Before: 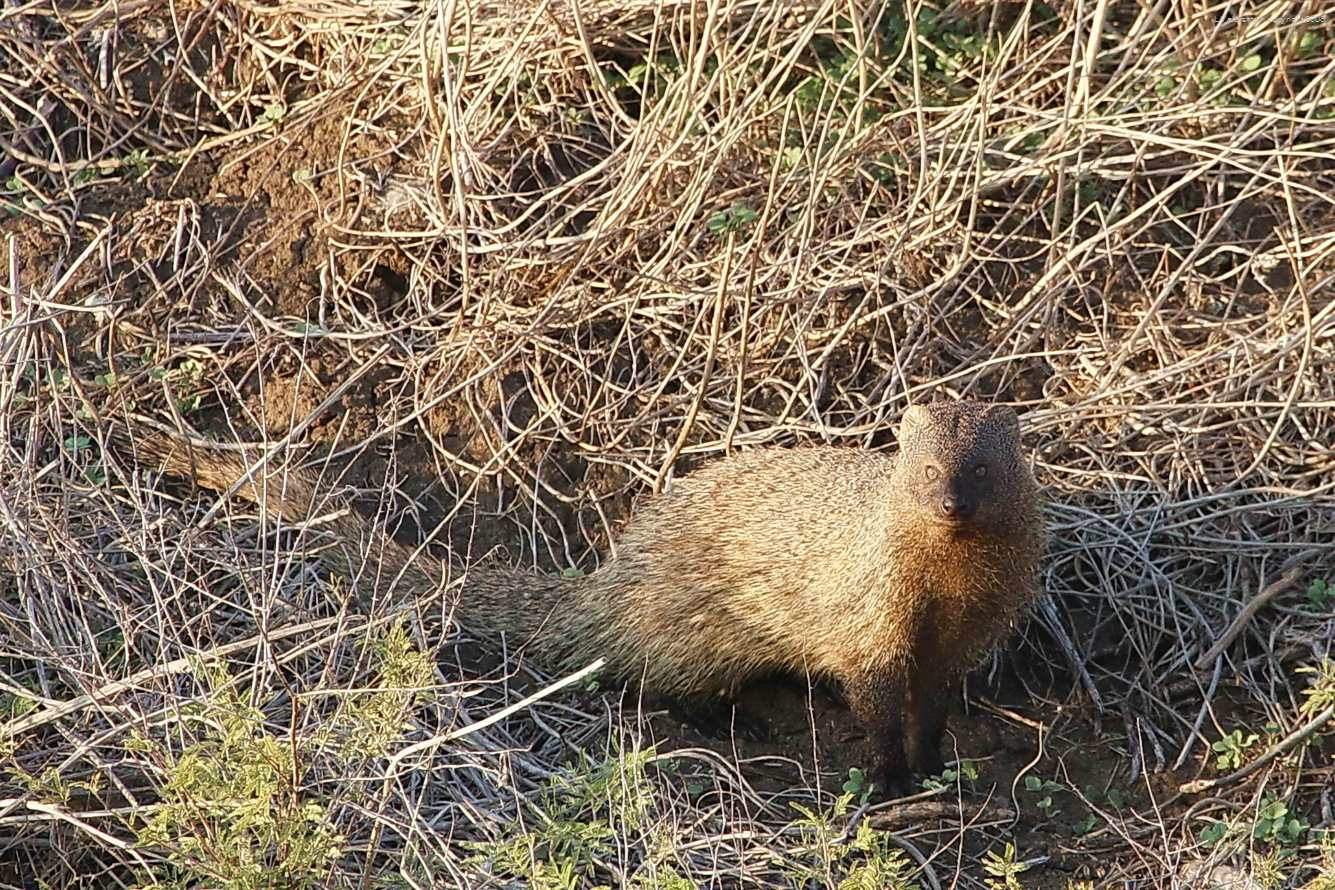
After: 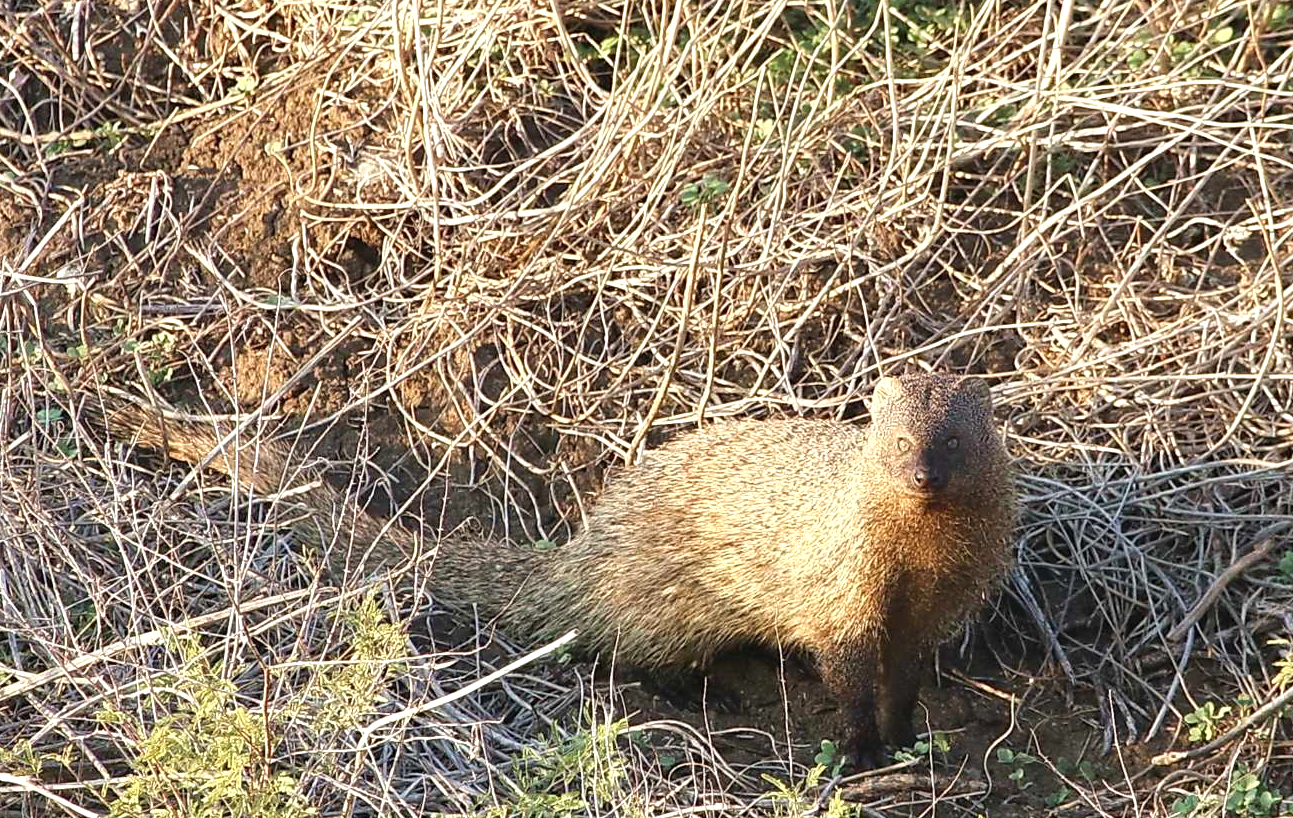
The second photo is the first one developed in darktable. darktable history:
exposure: exposure 0.504 EV, compensate exposure bias true, compensate highlight preservation false
crop: left 2.145%, top 3.168%, right 1.001%, bottom 4.901%
